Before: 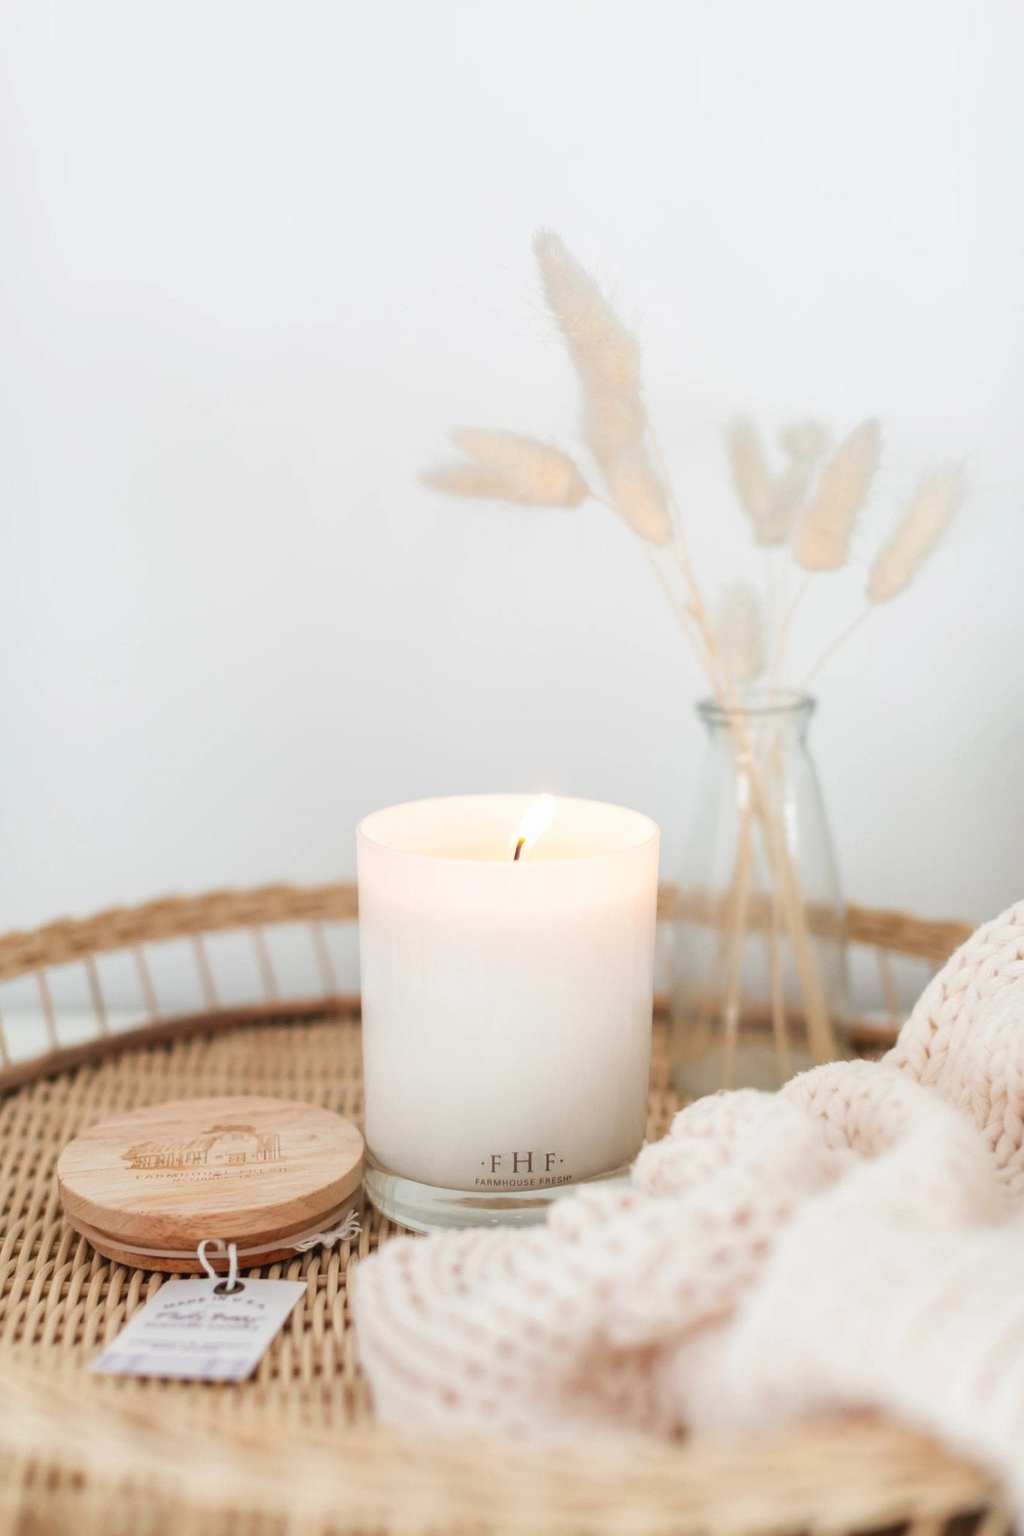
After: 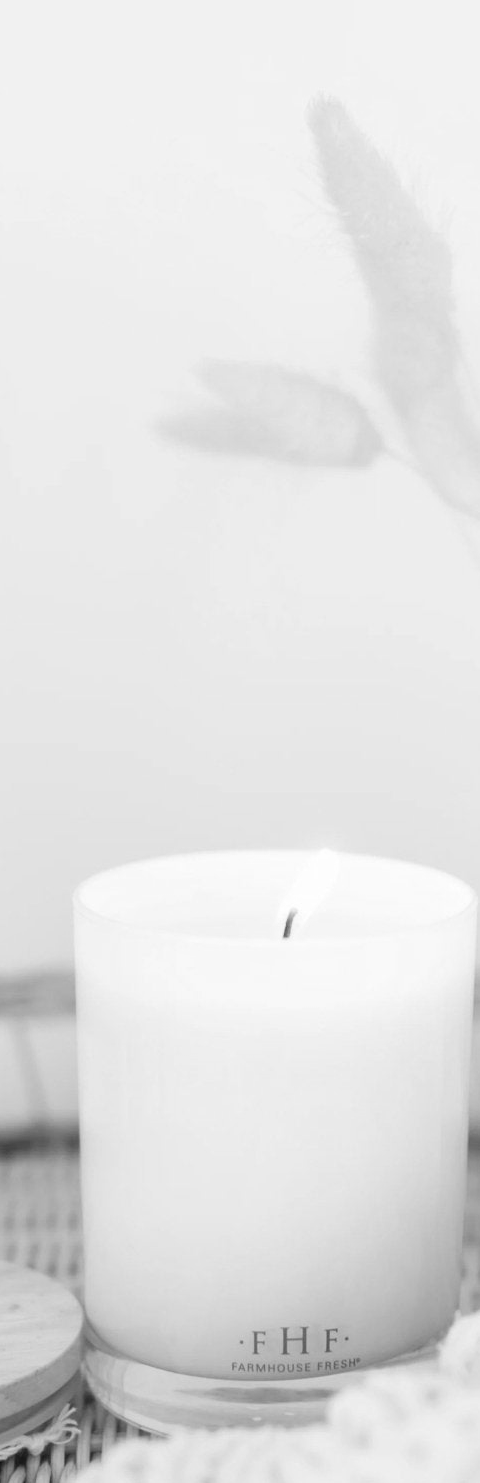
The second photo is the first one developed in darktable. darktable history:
crop and rotate: left 29.476%, top 10.214%, right 35.32%, bottom 17.333%
monochrome: on, module defaults
contrast brightness saturation: brightness 0.13
